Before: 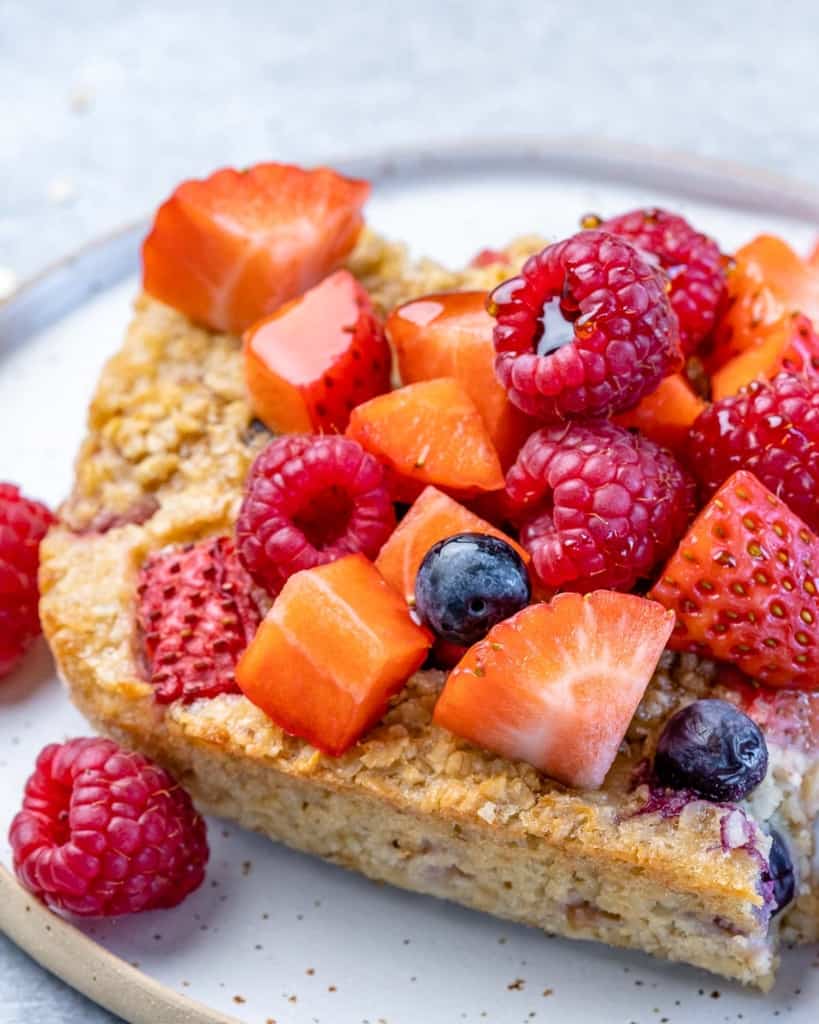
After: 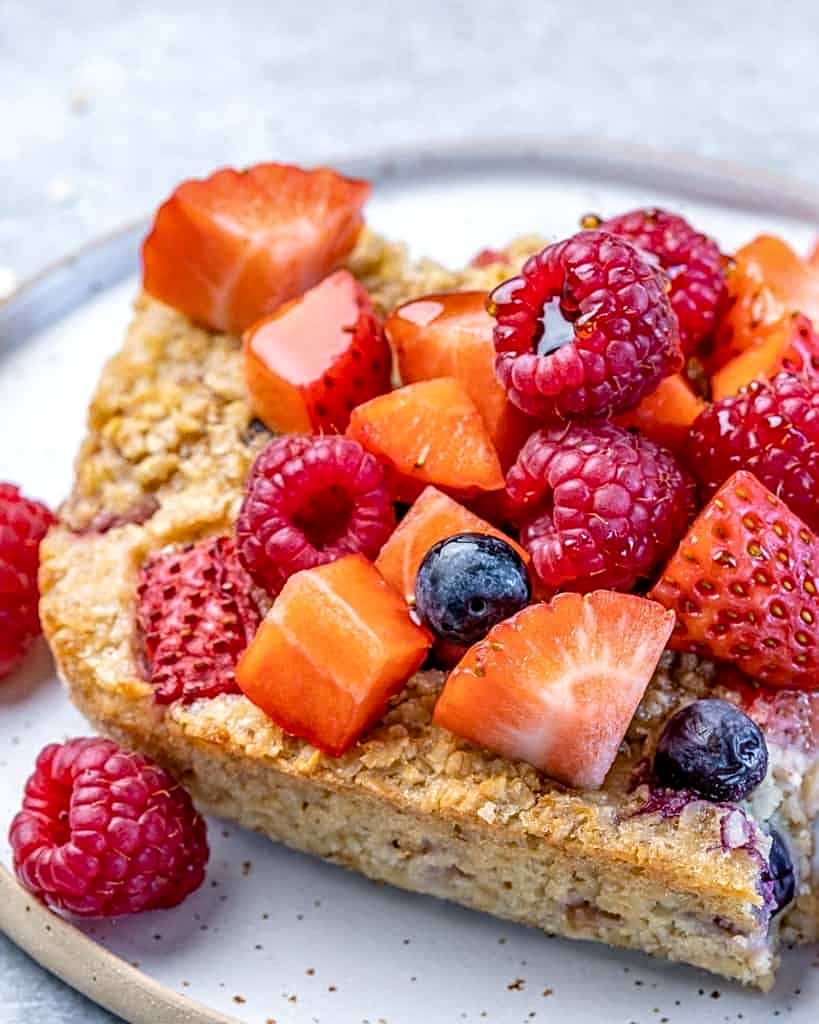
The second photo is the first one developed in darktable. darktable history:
local contrast: on, module defaults
sharpen: amount 0.575
